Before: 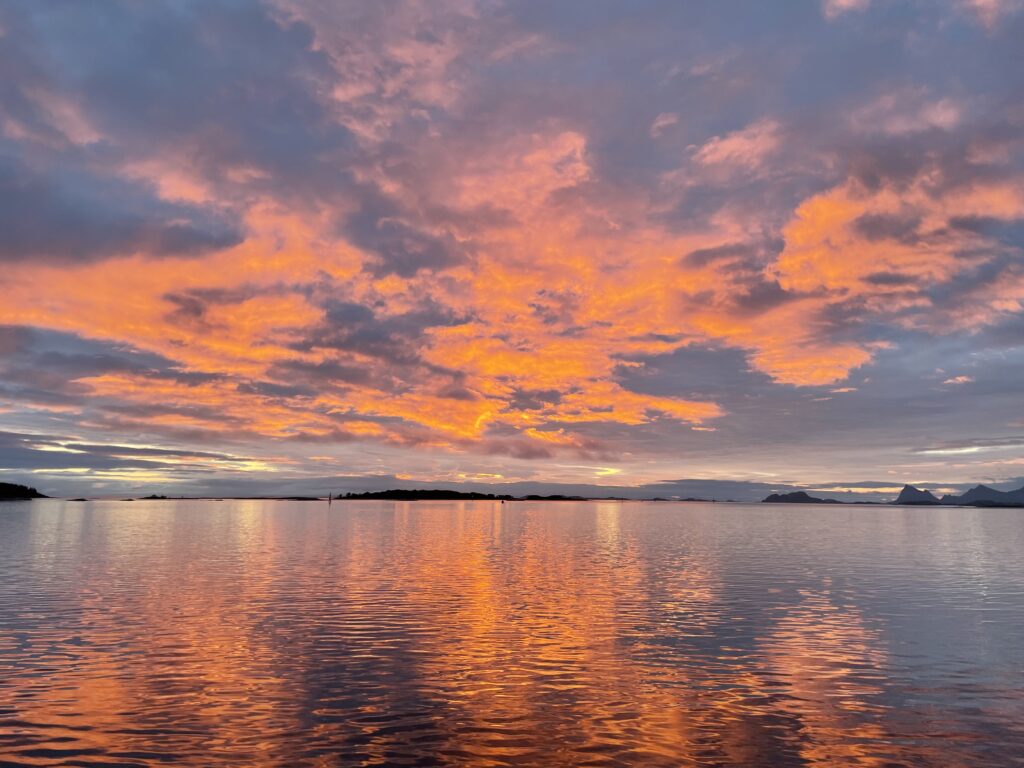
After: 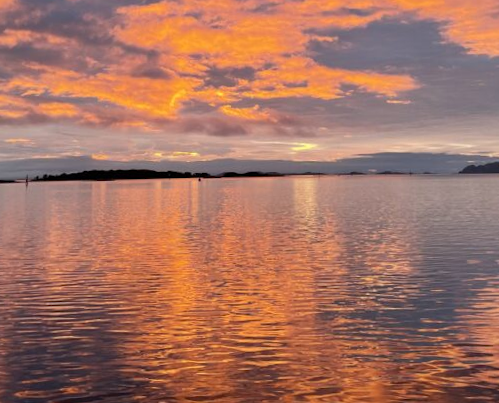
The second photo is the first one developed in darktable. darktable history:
rotate and perspective: rotation -1.42°, crop left 0.016, crop right 0.984, crop top 0.035, crop bottom 0.965
crop: left 29.672%, top 41.786%, right 20.851%, bottom 3.487%
